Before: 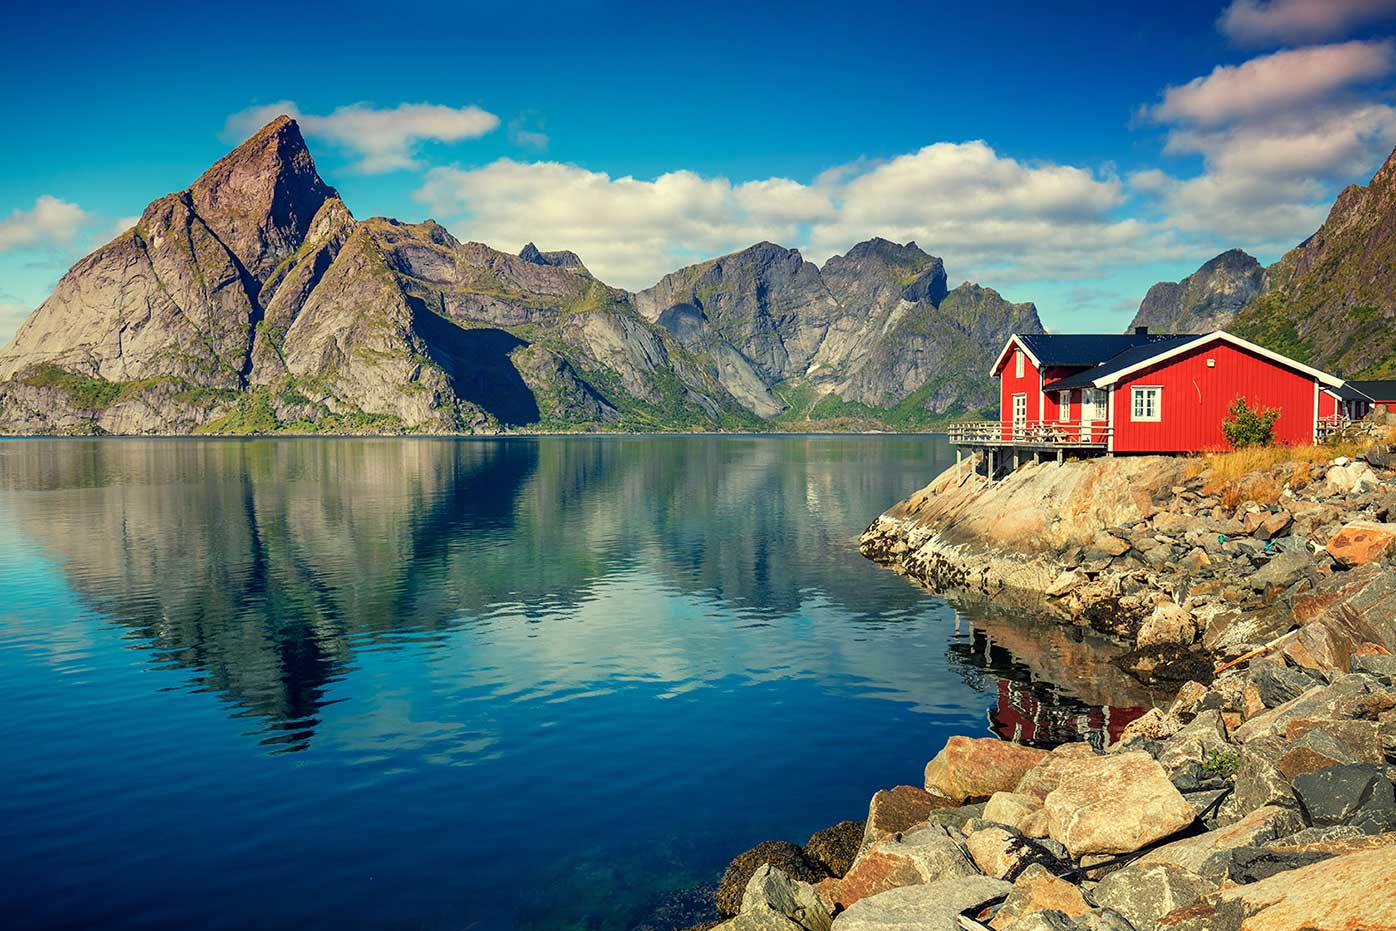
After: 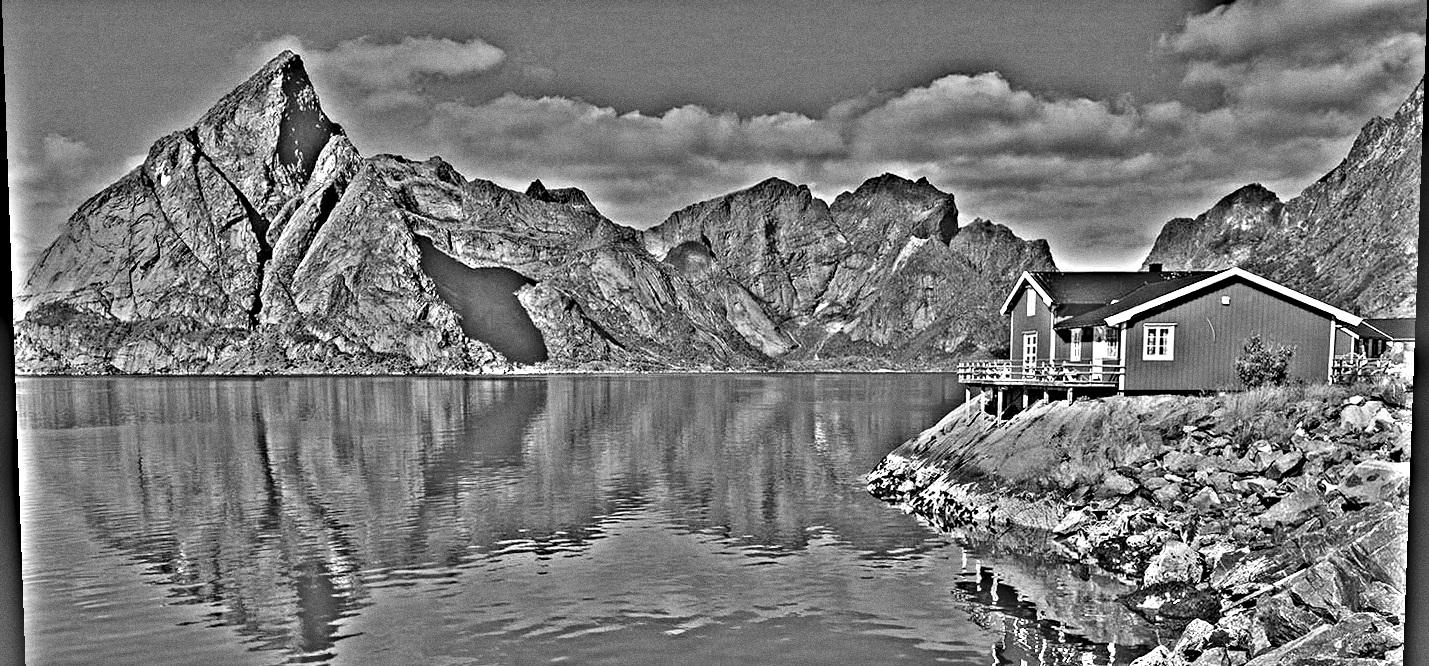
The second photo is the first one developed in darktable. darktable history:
grain: coarseness 9.61 ISO, strength 35.62%
crop and rotate: top 8.293%, bottom 20.996%
rotate and perspective: lens shift (vertical) 0.048, lens shift (horizontal) -0.024, automatic cropping off
highpass: sharpness 49.79%, contrast boost 49.79%
